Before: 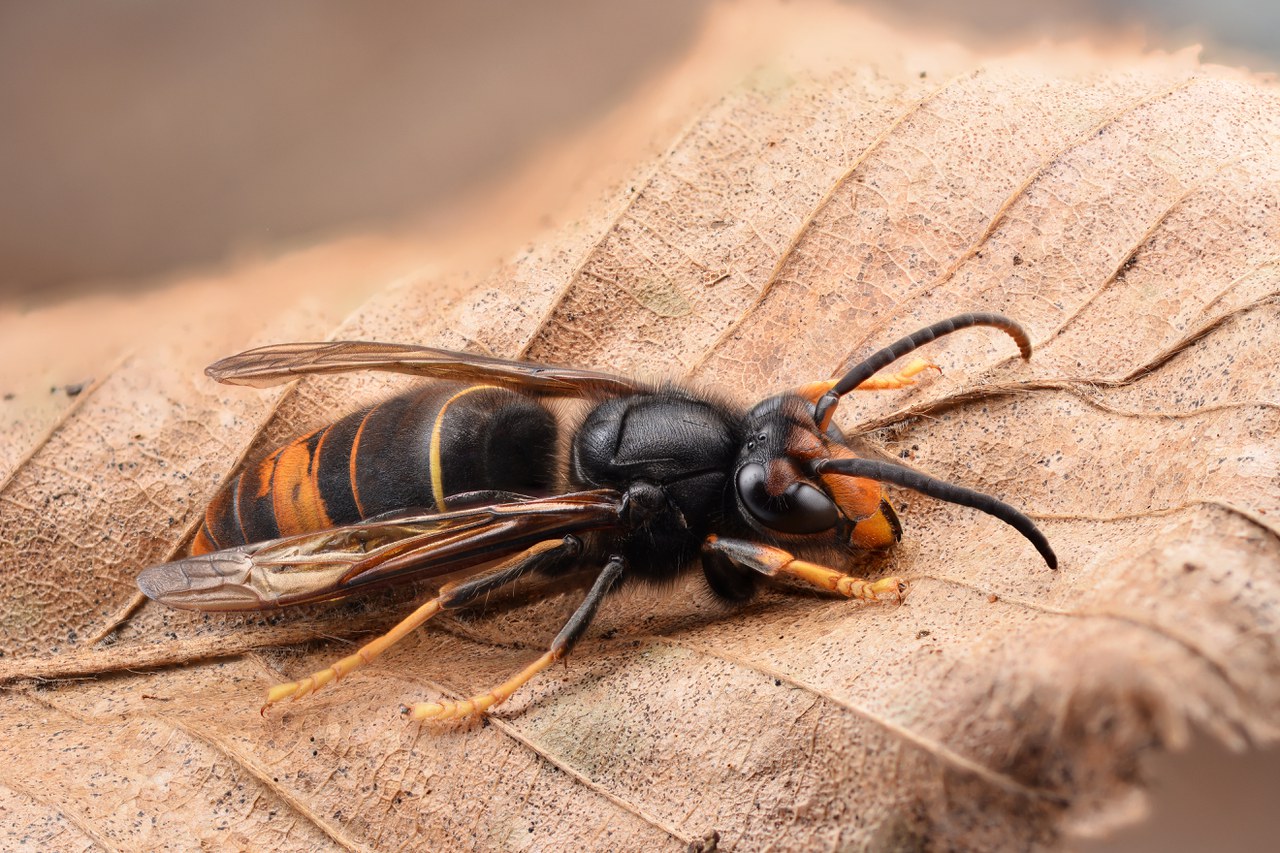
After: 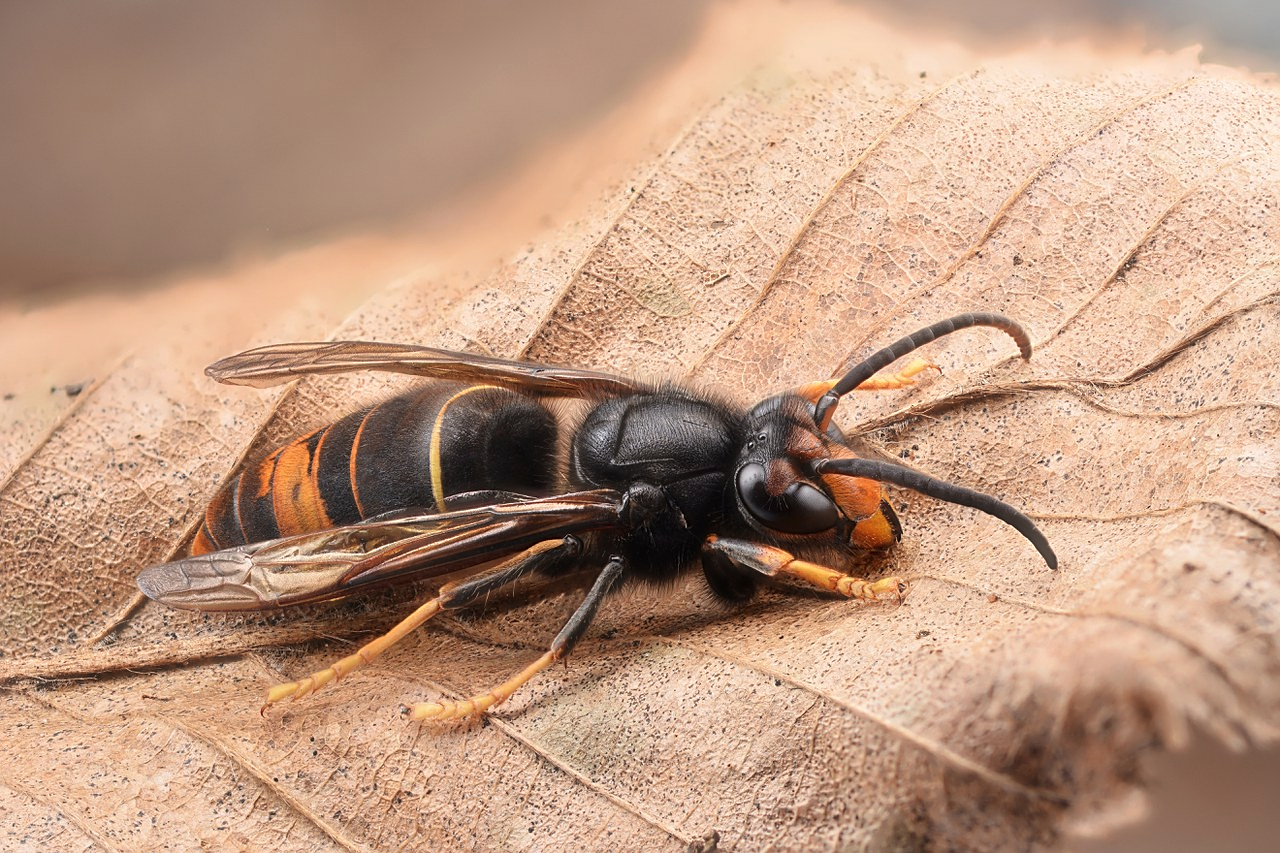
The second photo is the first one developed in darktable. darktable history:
haze removal: strength -0.108, compatibility mode true, adaptive false
sharpen: amount 0.496
